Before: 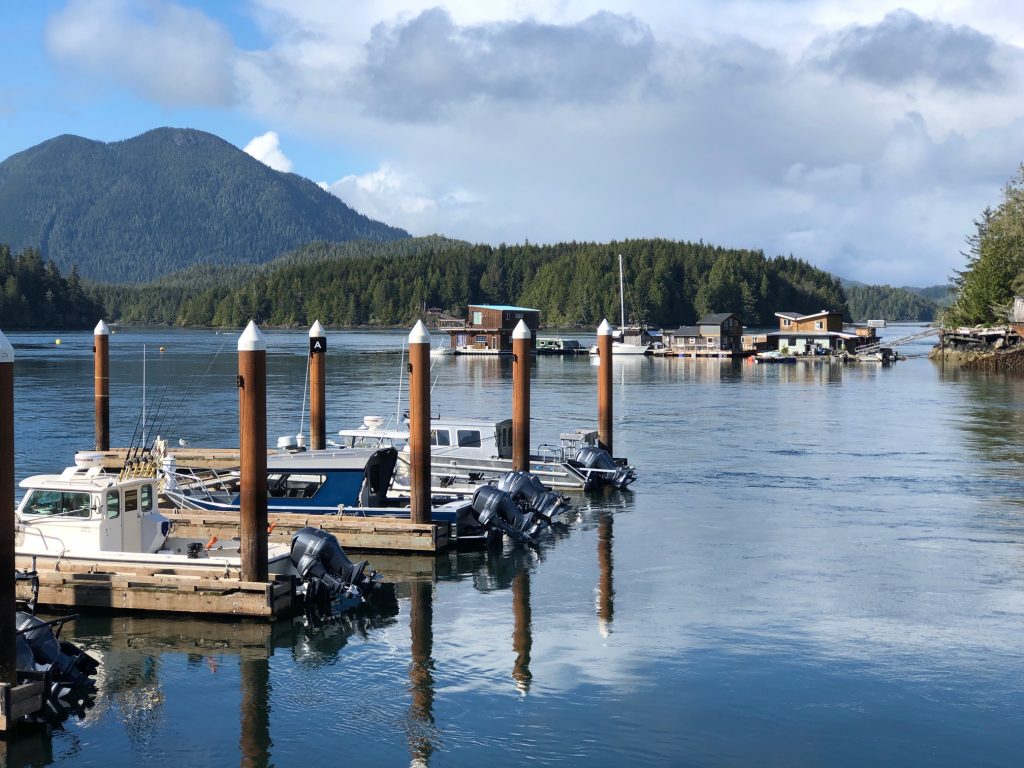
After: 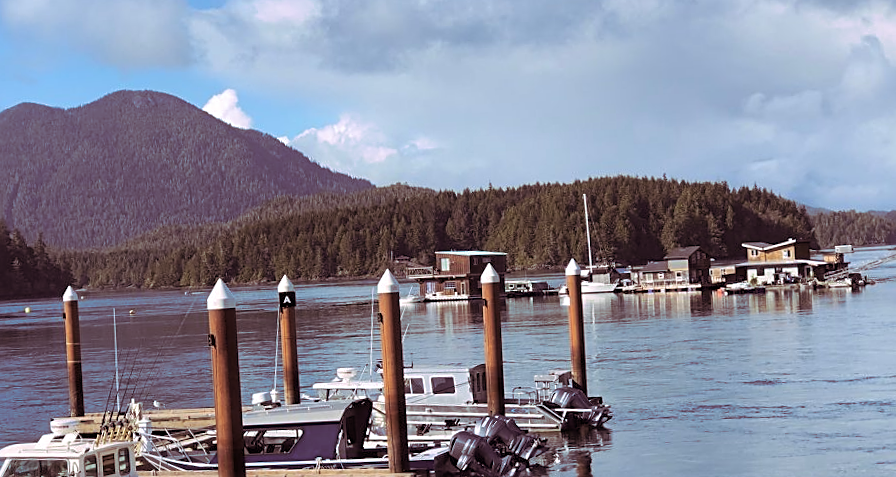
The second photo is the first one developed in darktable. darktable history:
crop: left 1.509%, top 3.452%, right 7.696%, bottom 28.452%
sharpen: on, module defaults
rotate and perspective: rotation -3°, crop left 0.031, crop right 0.968, crop top 0.07, crop bottom 0.93
split-toning: highlights › hue 298.8°, highlights › saturation 0.73, compress 41.76%
shadows and highlights: shadows 25, highlights -25
